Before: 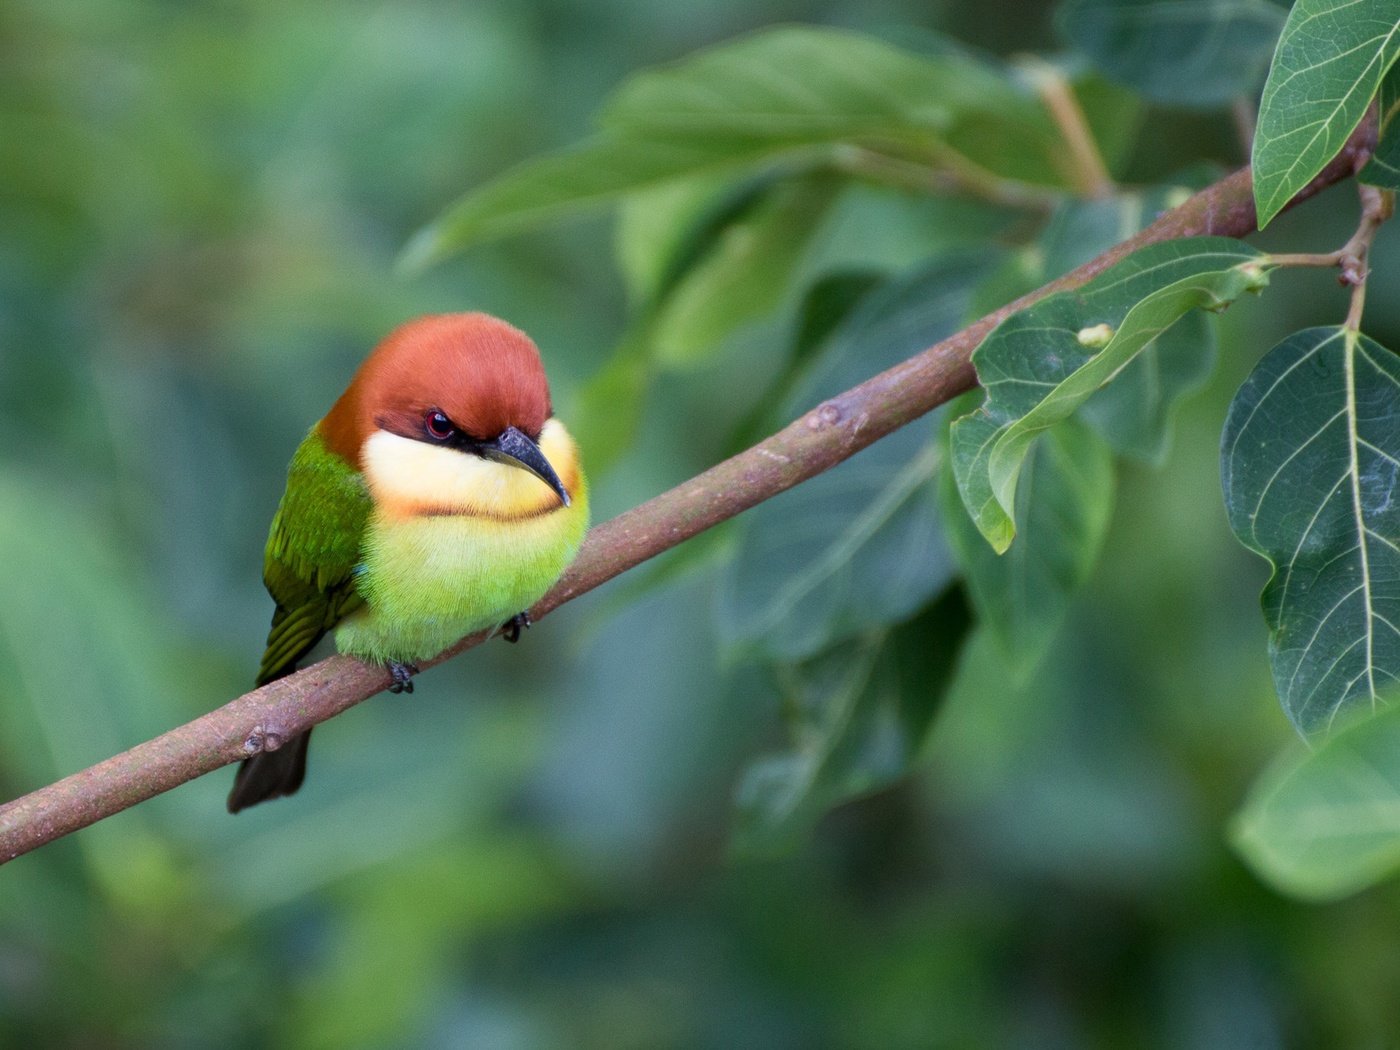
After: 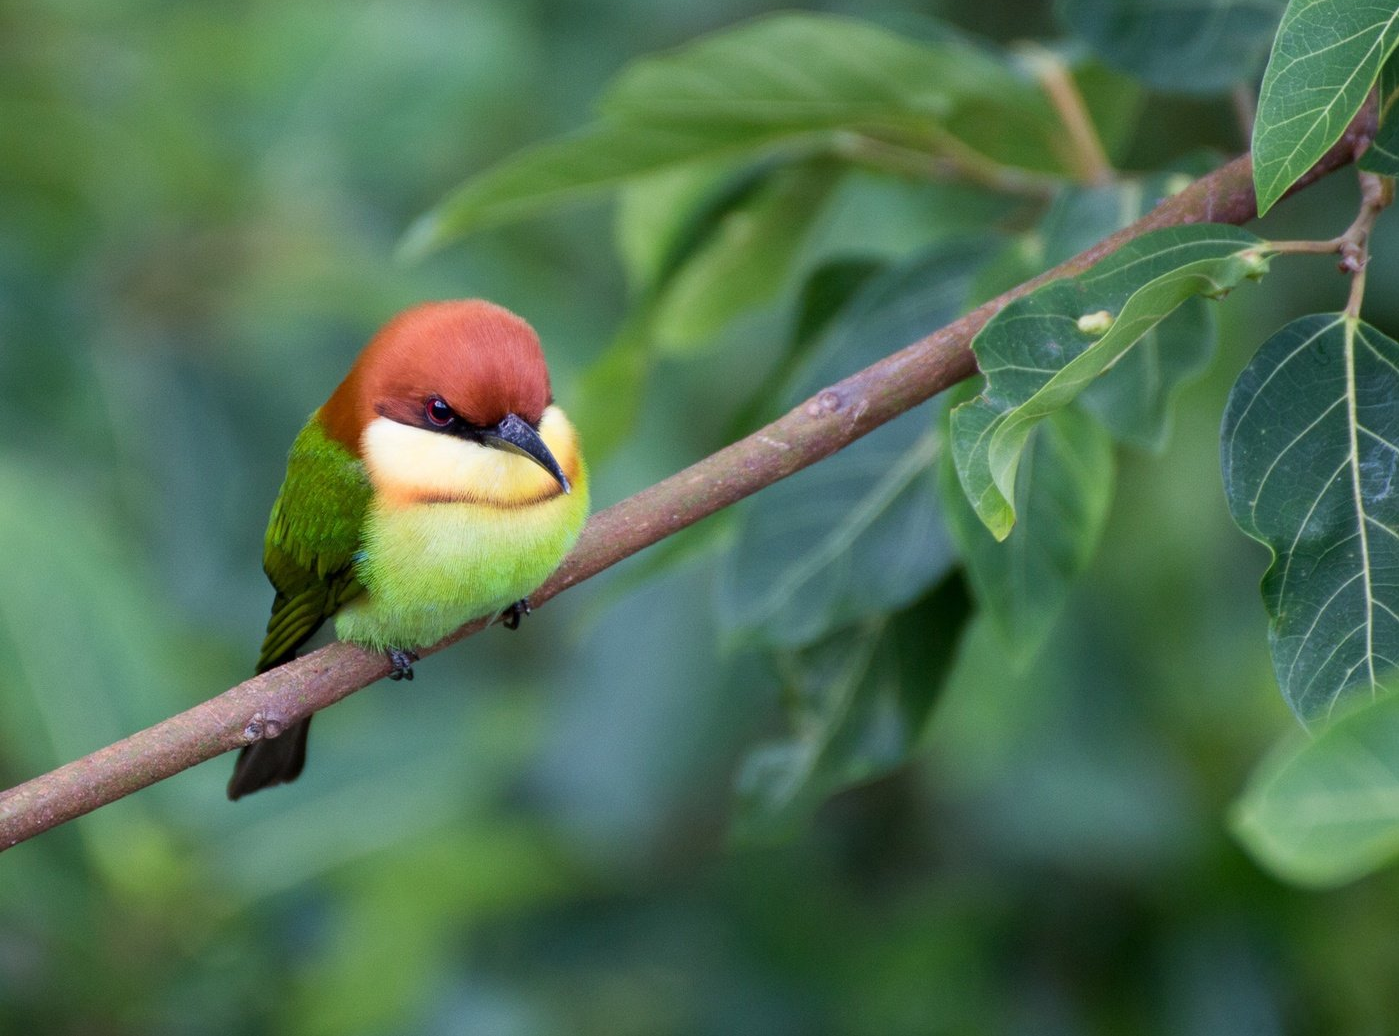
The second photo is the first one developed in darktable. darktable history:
crop: top 1.3%, right 0.051%
